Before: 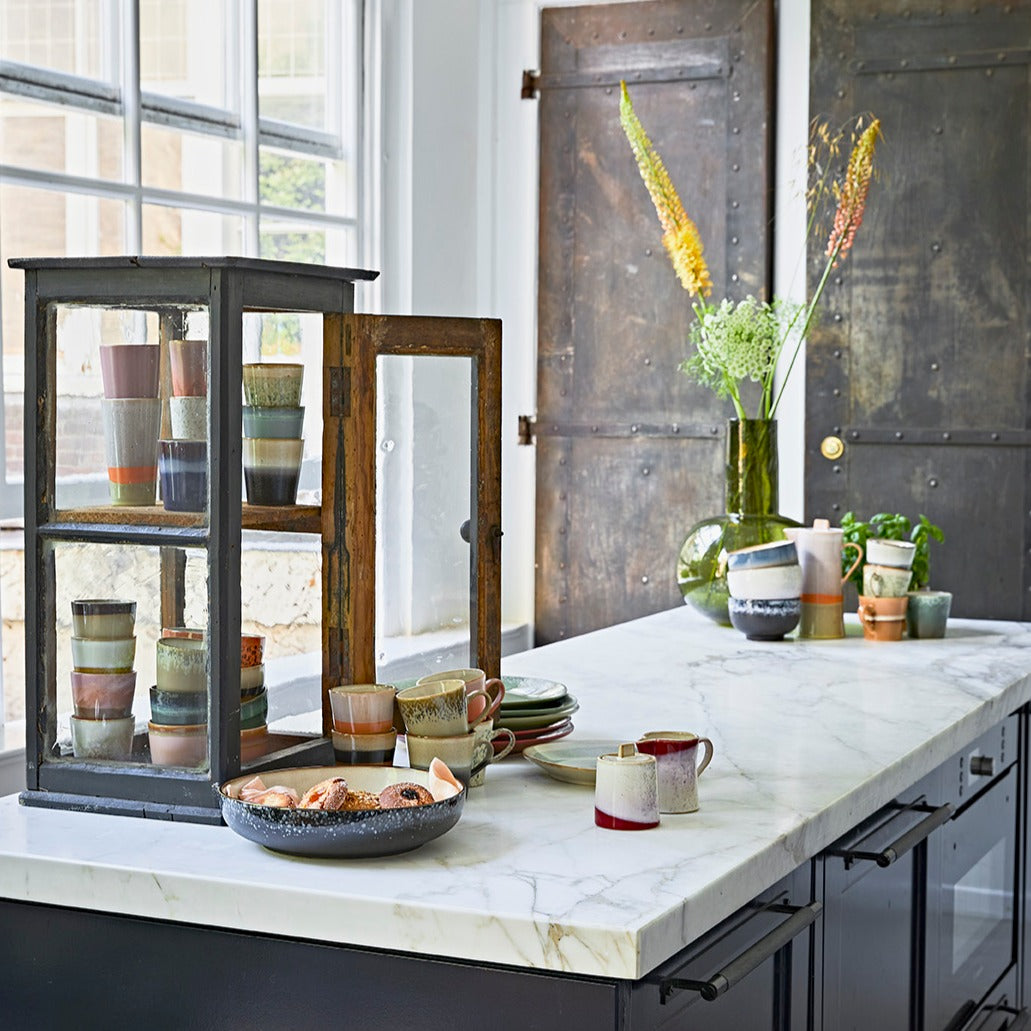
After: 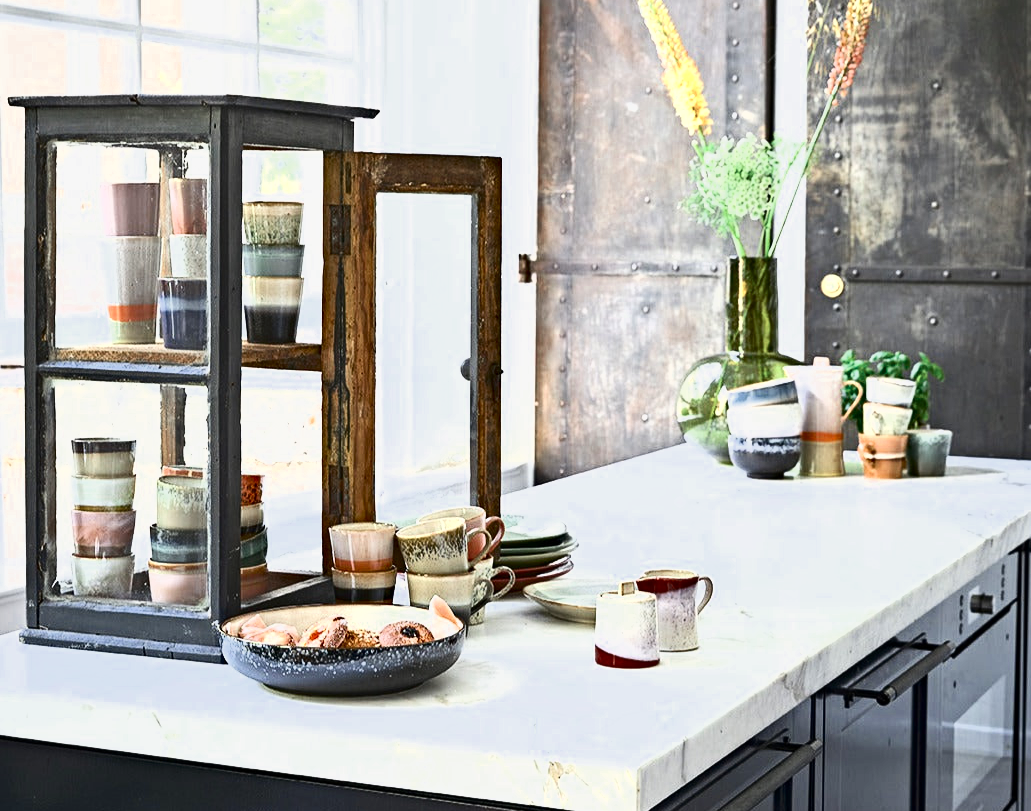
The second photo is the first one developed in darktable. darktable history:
color correction: saturation 0.98
contrast brightness saturation: contrast 0.28
tone curve: curves: ch0 [(0, 0) (0.55, 0.716) (0.841, 0.969)]
crop and rotate: top 15.774%, bottom 5.506%
tone equalizer: on, module defaults
color zones: curves: ch0 [(0, 0.5) (0.125, 0.4) (0.25, 0.5) (0.375, 0.4) (0.5, 0.4) (0.625, 0.35) (0.75, 0.35) (0.875, 0.5)]; ch1 [(0, 0.35) (0.125, 0.45) (0.25, 0.35) (0.375, 0.35) (0.5, 0.35) (0.625, 0.35) (0.75, 0.45) (0.875, 0.35)]; ch2 [(0, 0.6) (0.125, 0.5) (0.25, 0.5) (0.375, 0.6) (0.5, 0.6) (0.625, 0.5) (0.75, 0.5) (0.875, 0.5)]
